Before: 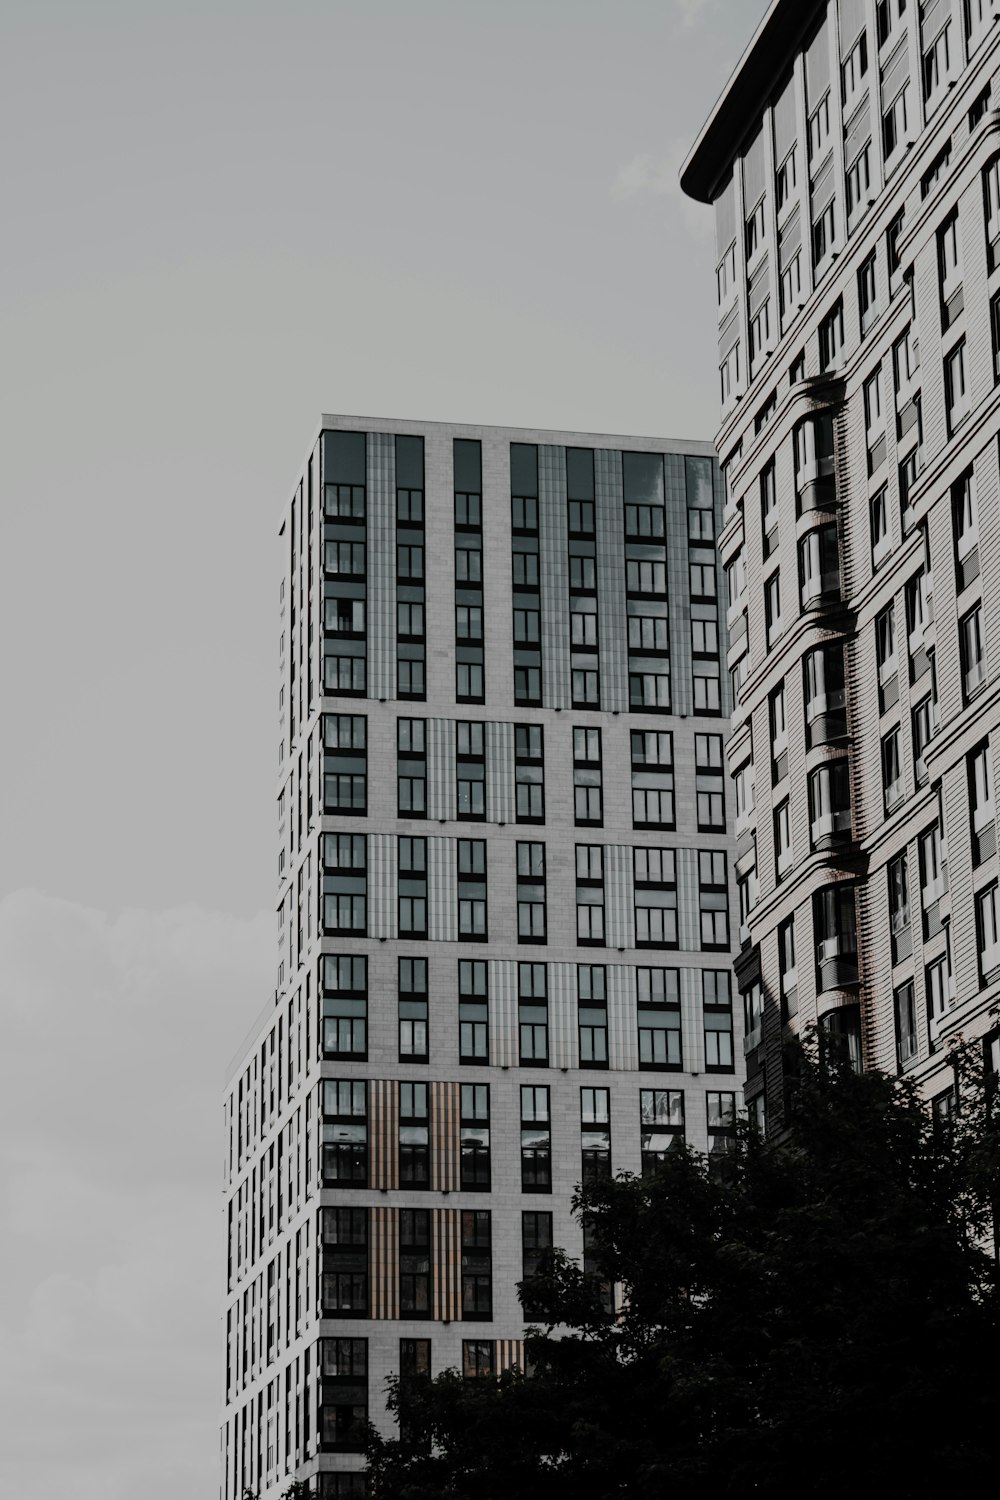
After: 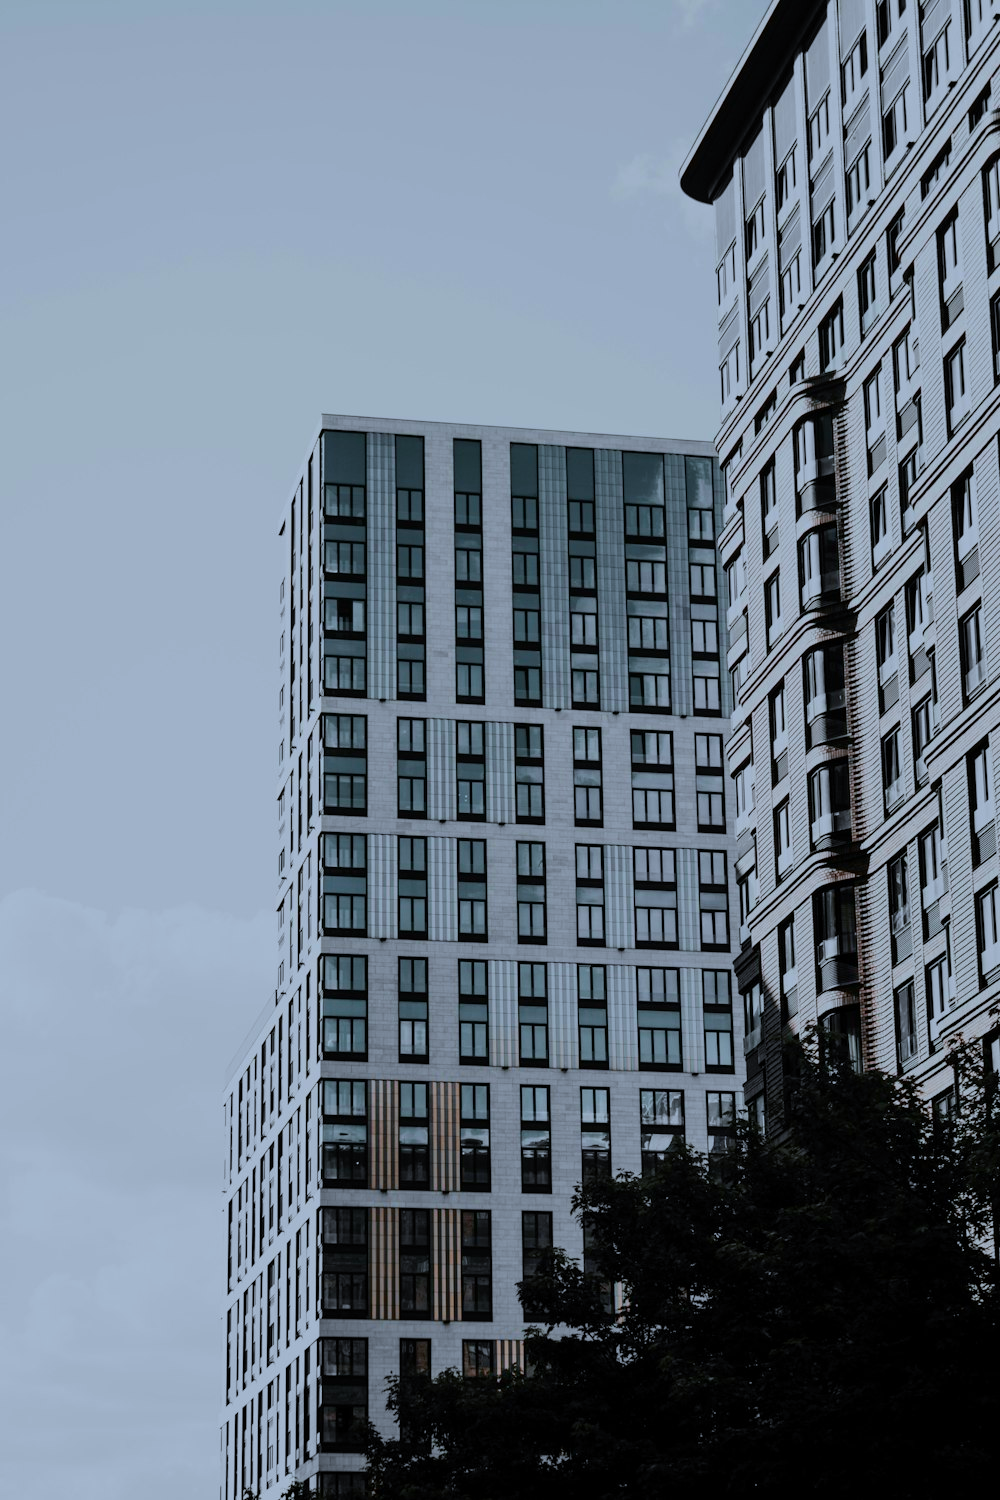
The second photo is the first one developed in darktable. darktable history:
color balance rgb: perceptual saturation grading › global saturation 25%, global vibrance 20%
white balance: red 0.924, blue 1.095
